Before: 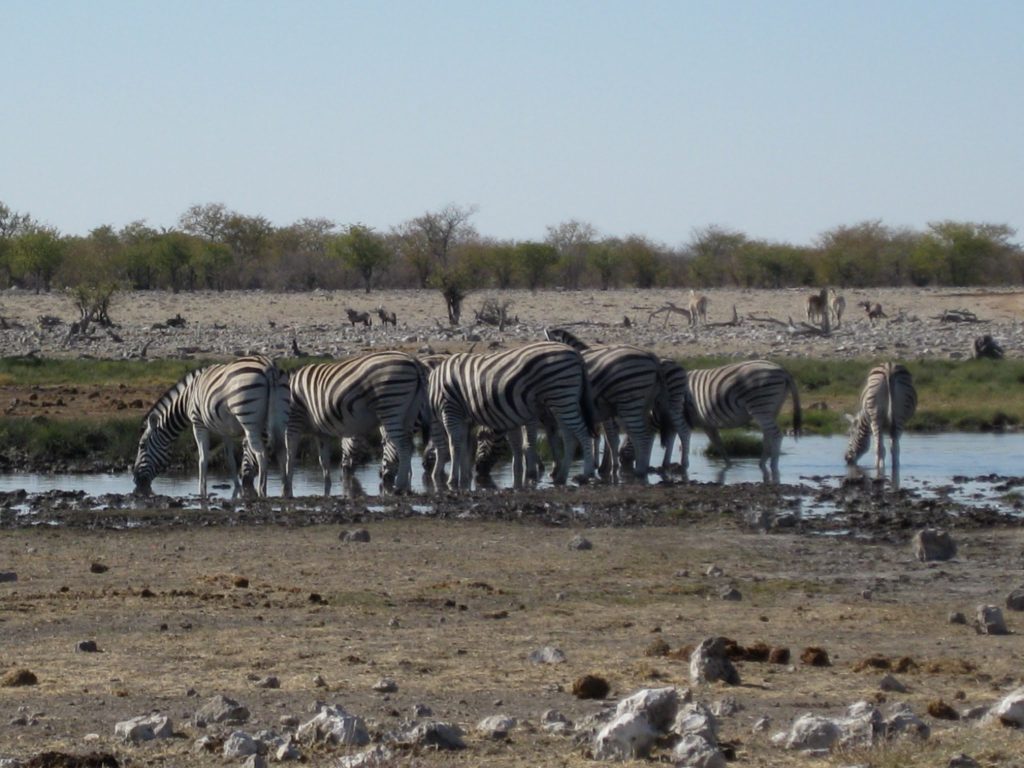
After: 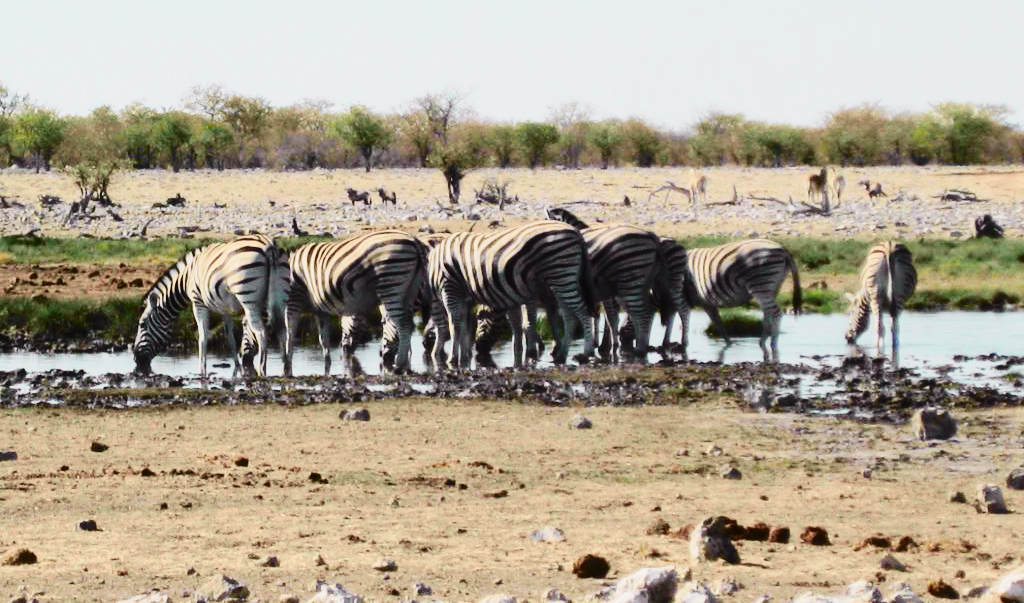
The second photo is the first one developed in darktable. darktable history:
contrast brightness saturation: contrast 0.046
base curve: curves: ch0 [(0, 0) (0.036, 0.025) (0.121, 0.166) (0.206, 0.329) (0.605, 0.79) (1, 1)], preserve colors none
exposure: black level correction 0, exposure 0.693 EV, compensate highlight preservation false
tone curve: curves: ch0 [(0, 0.006) (0.184, 0.172) (0.405, 0.46) (0.456, 0.528) (0.634, 0.728) (0.877, 0.89) (0.984, 0.935)]; ch1 [(0, 0) (0.443, 0.43) (0.492, 0.495) (0.566, 0.582) (0.595, 0.606) (0.608, 0.609) (0.65, 0.677) (1, 1)]; ch2 [(0, 0) (0.33, 0.301) (0.421, 0.443) (0.447, 0.489) (0.492, 0.495) (0.537, 0.583) (0.586, 0.591) (0.663, 0.686) (1, 1)], color space Lab, independent channels, preserve colors none
crop and rotate: top 15.861%, bottom 5.503%
